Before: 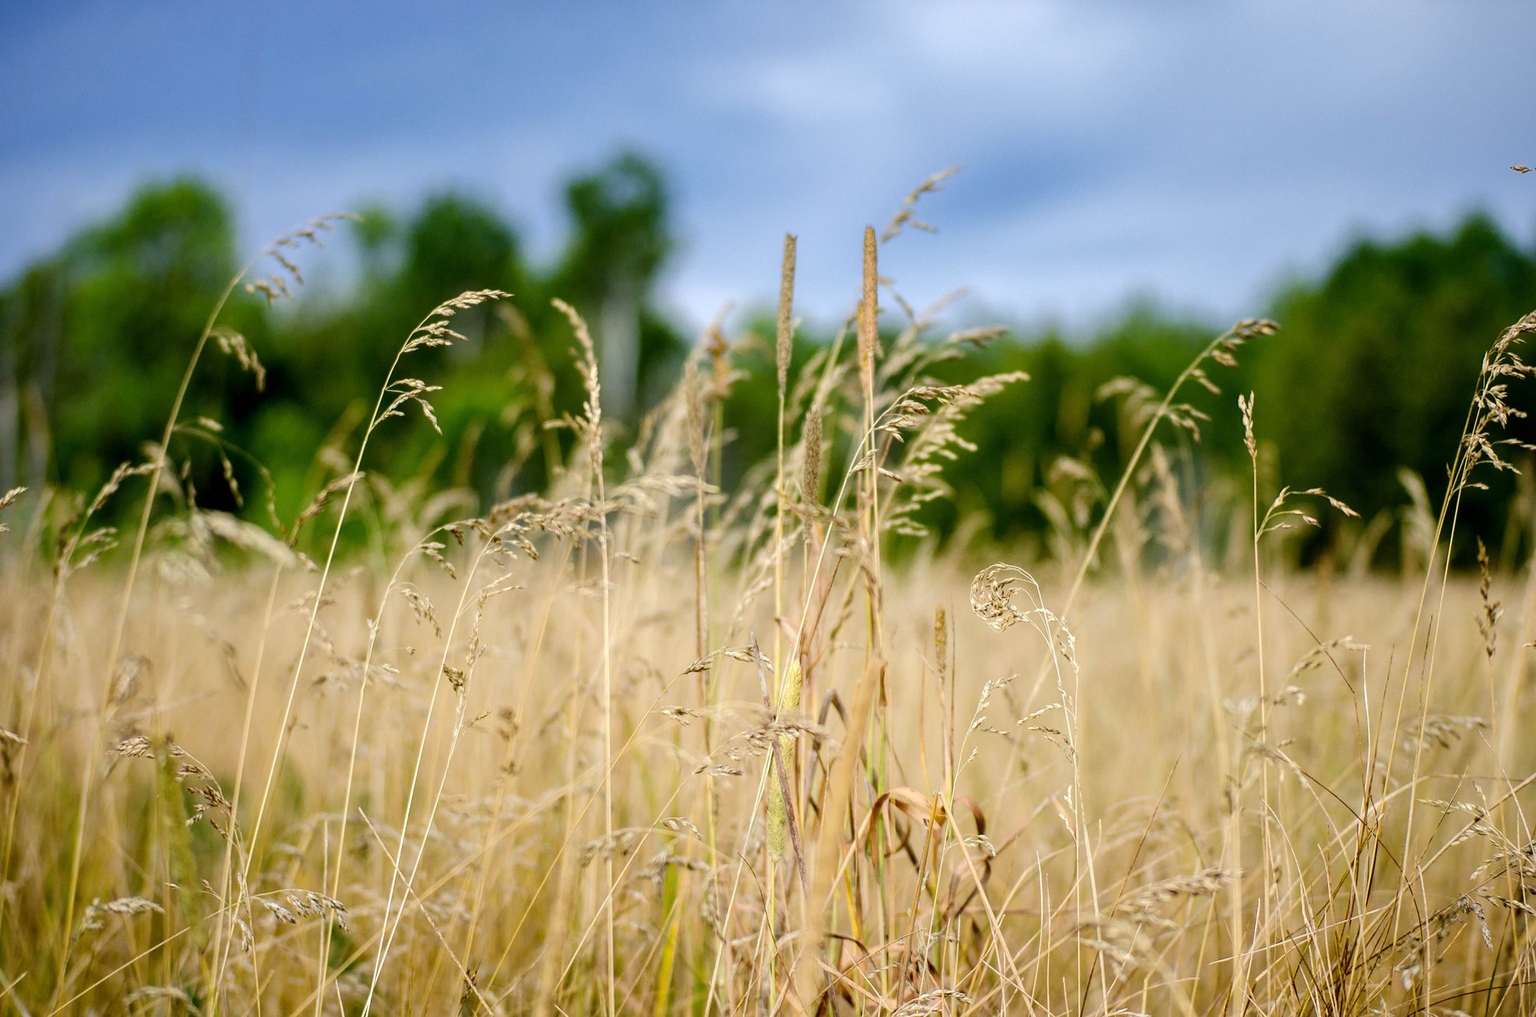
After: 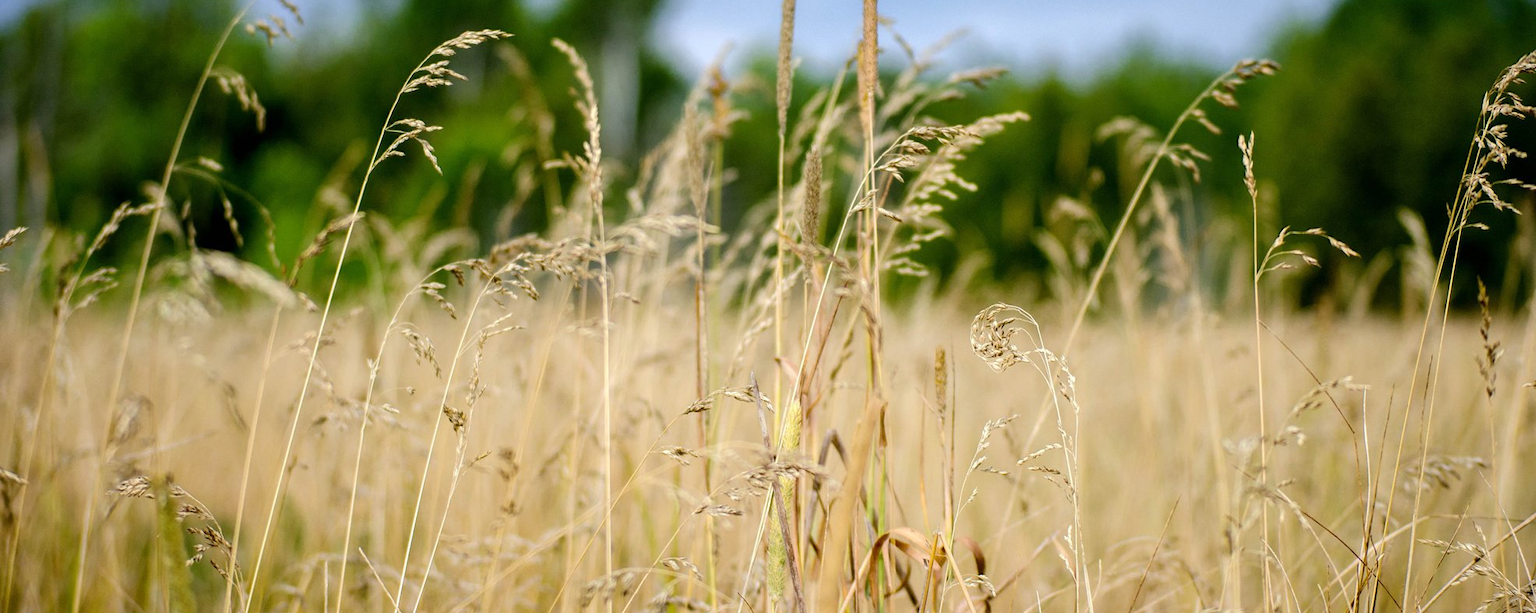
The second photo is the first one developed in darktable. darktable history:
color correction: highlights a* -0.211, highlights b* -0.128
vignetting: fall-off start 99.27%, brightness -0.597, saturation -0.001
crop and rotate: top 25.594%, bottom 14.017%
